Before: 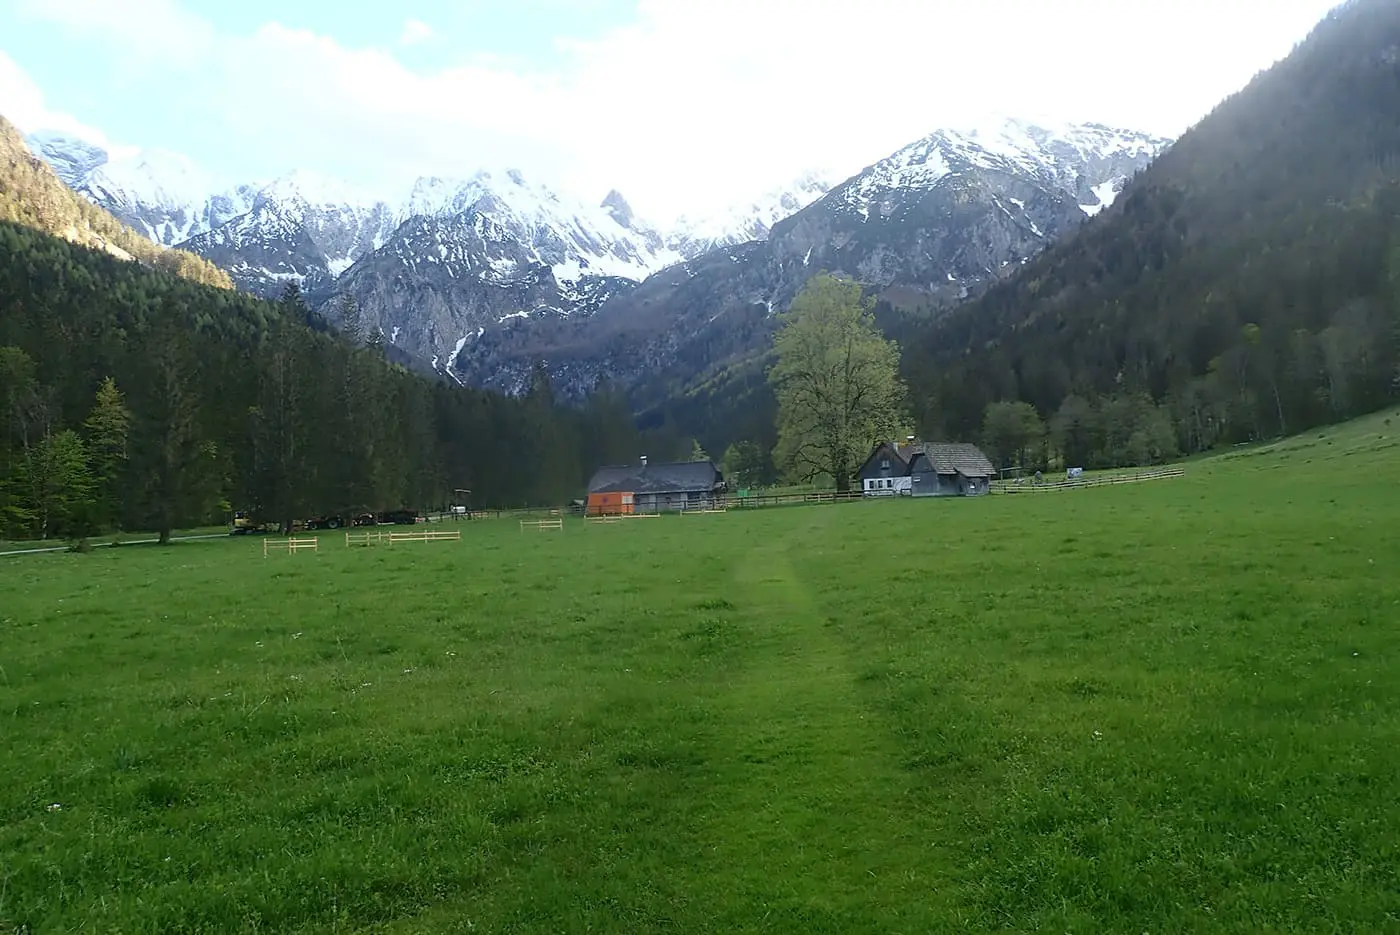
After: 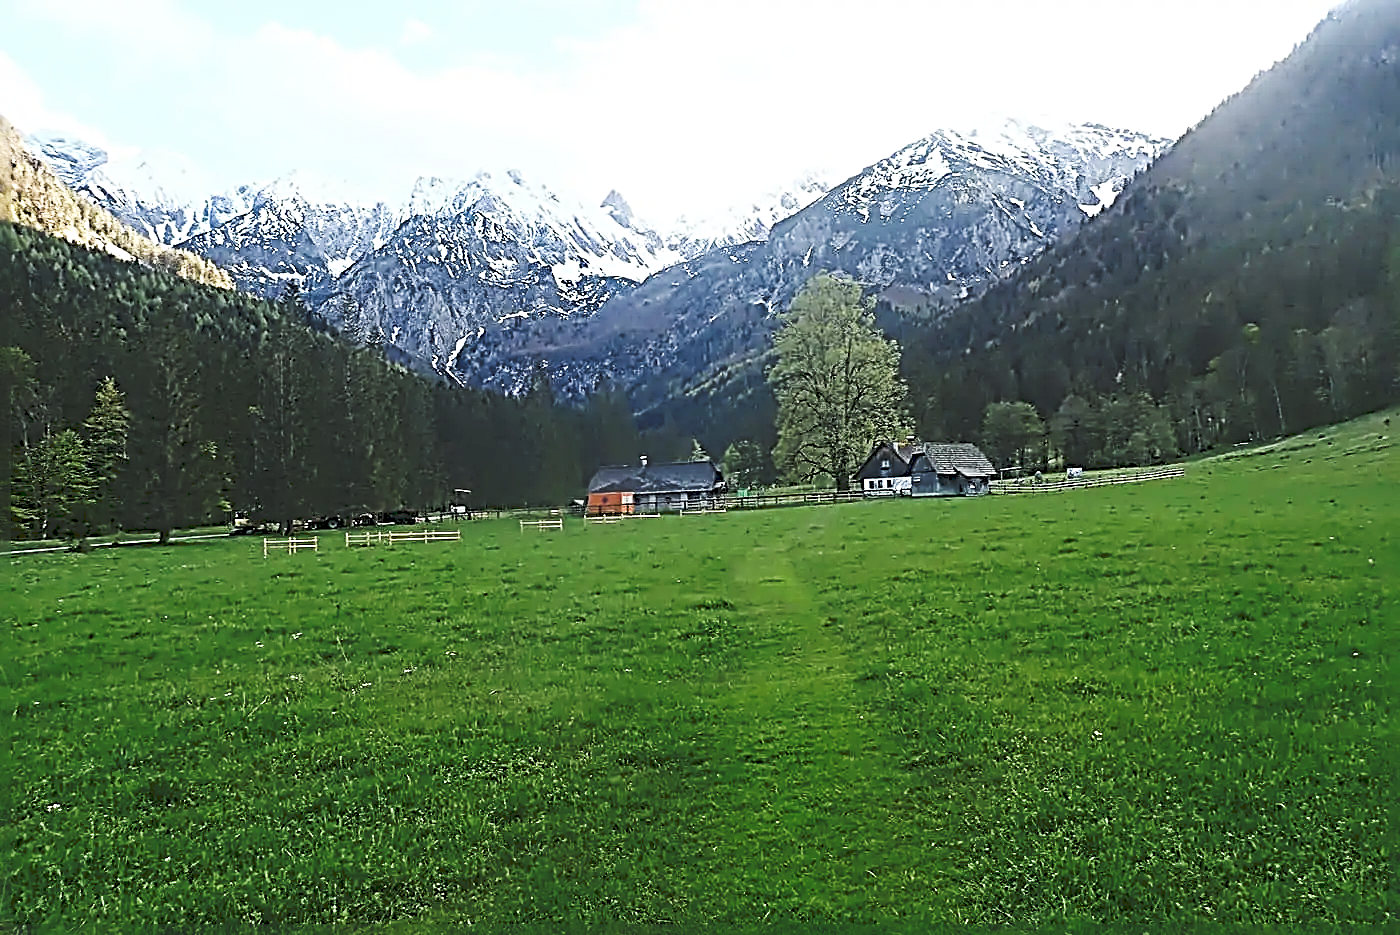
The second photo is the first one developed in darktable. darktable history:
tone curve: curves: ch0 [(0, 0) (0.003, 0.117) (0.011, 0.125) (0.025, 0.133) (0.044, 0.144) (0.069, 0.152) (0.1, 0.167) (0.136, 0.186) (0.177, 0.21) (0.224, 0.244) (0.277, 0.295) (0.335, 0.357) (0.399, 0.445) (0.468, 0.531) (0.543, 0.629) (0.623, 0.716) (0.709, 0.803) (0.801, 0.876) (0.898, 0.939) (1, 1)], preserve colors none
sharpen: radius 4.001, amount 2
